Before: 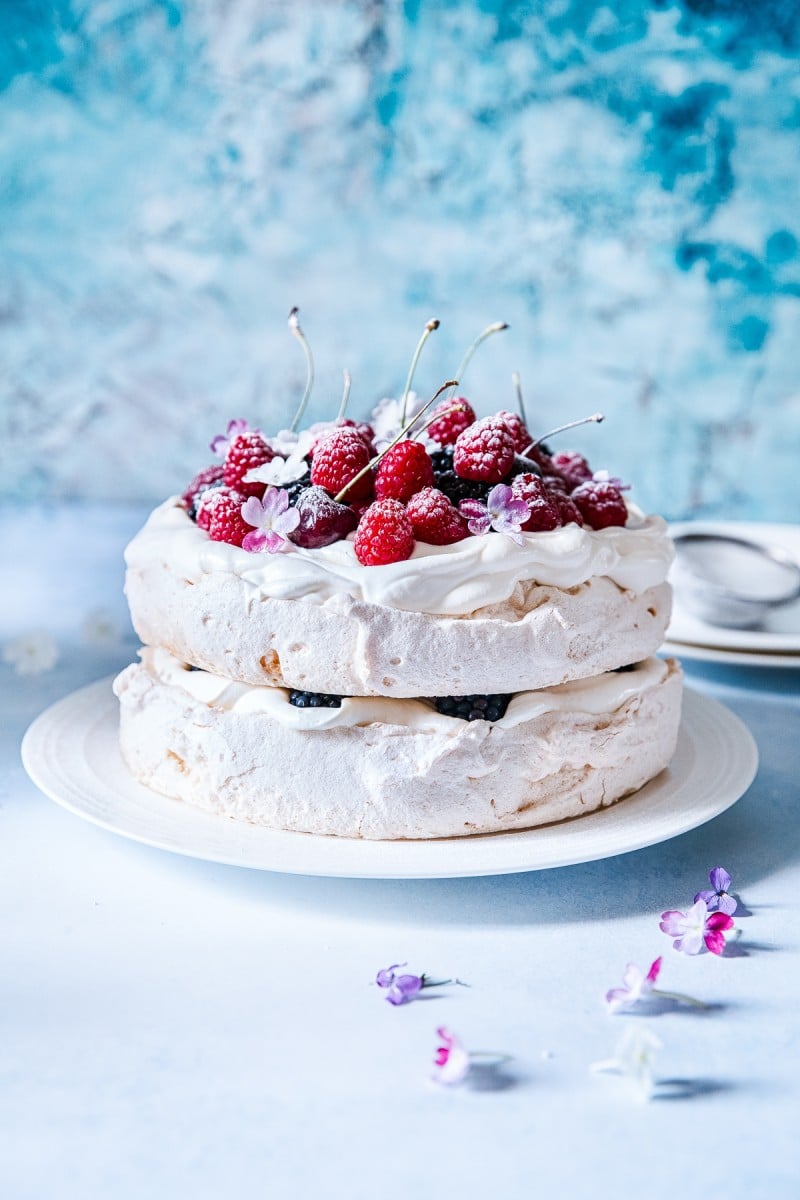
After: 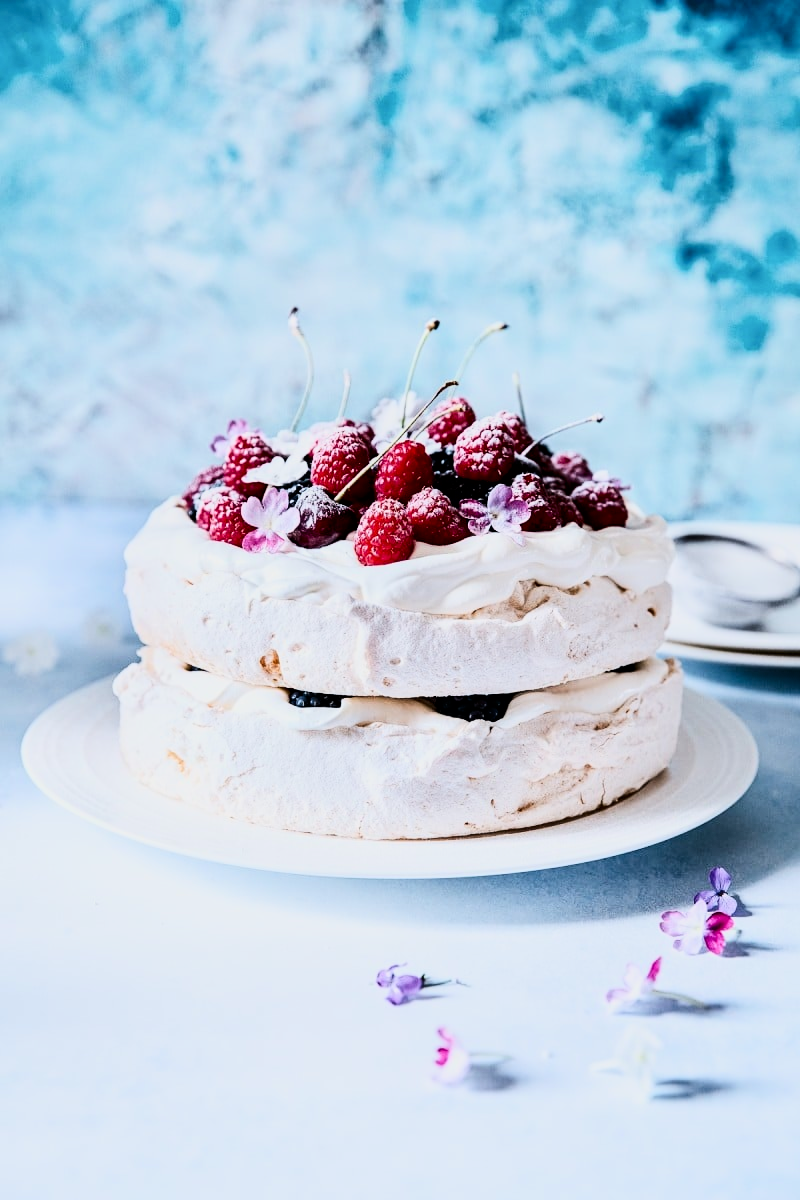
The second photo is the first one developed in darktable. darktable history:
filmic rgb: black relative exposure -5.08 EV, white relative exposure 3.99 EV, hardness 2.9, contrast 1.183, color science v6 (2022)
contrast brightness saturation: contrast 0.273
